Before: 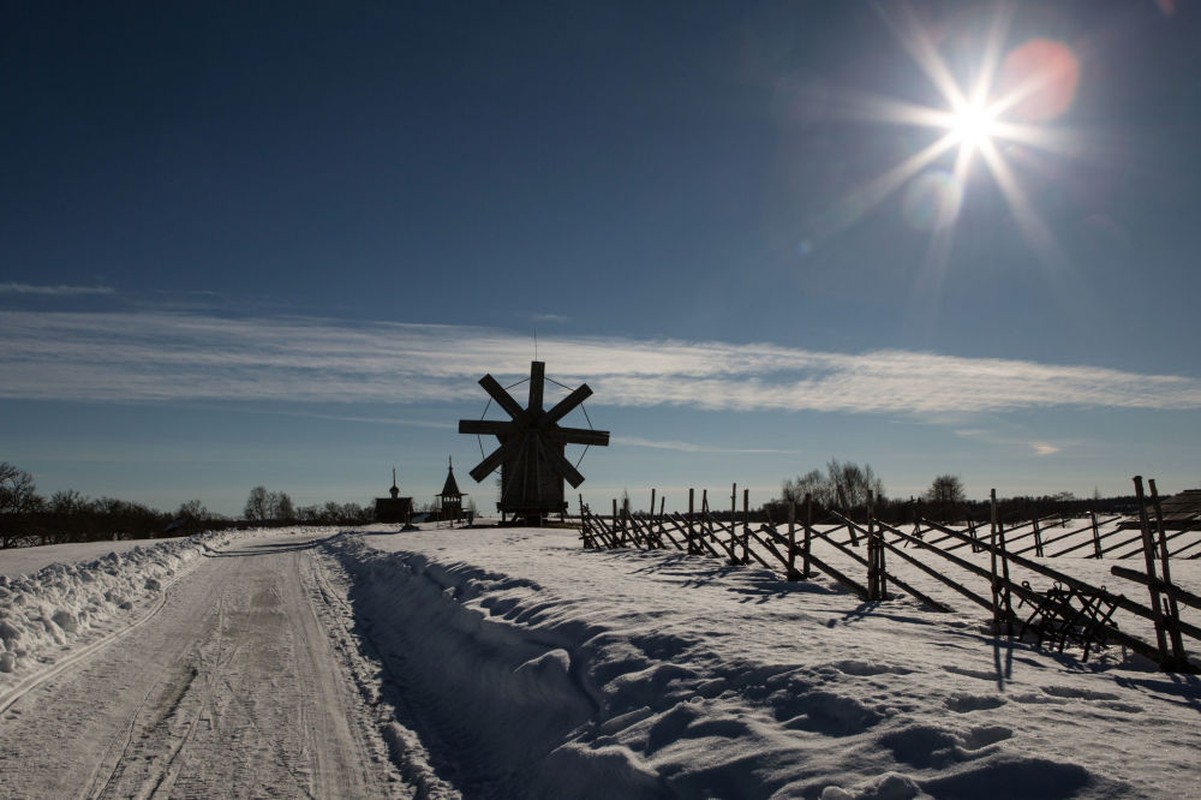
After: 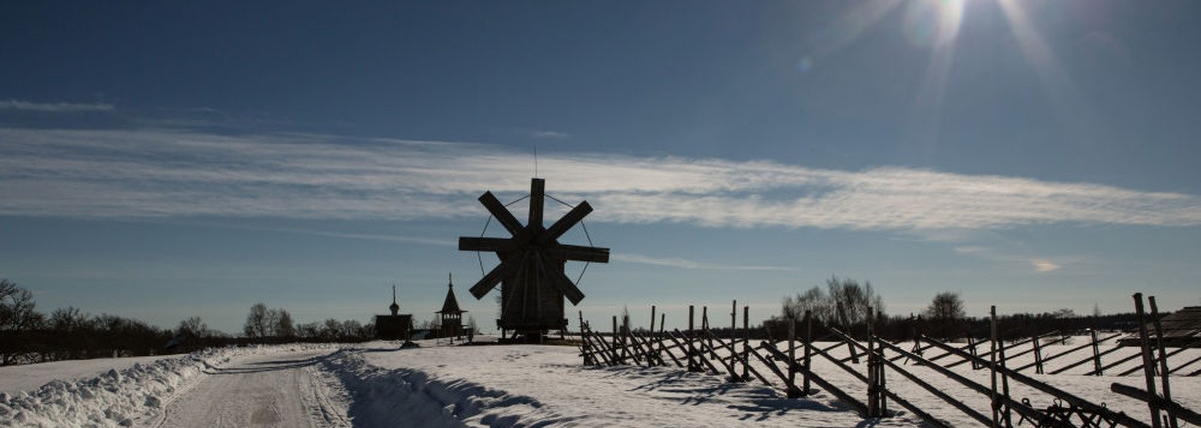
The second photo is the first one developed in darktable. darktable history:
crop and rotate: top 23.028%, bottom 23.372%
